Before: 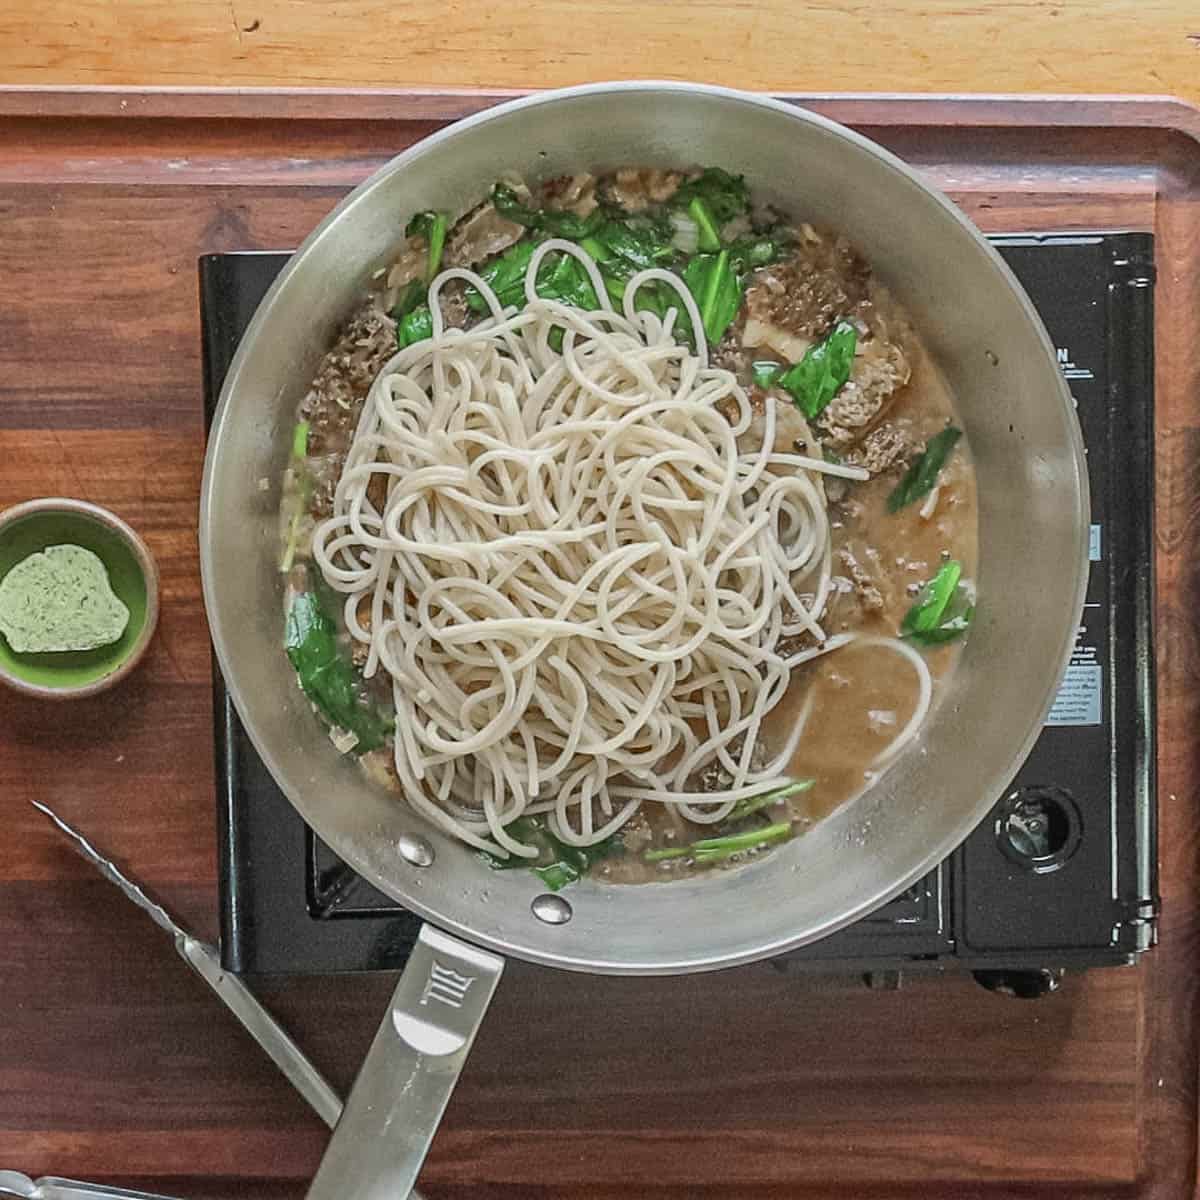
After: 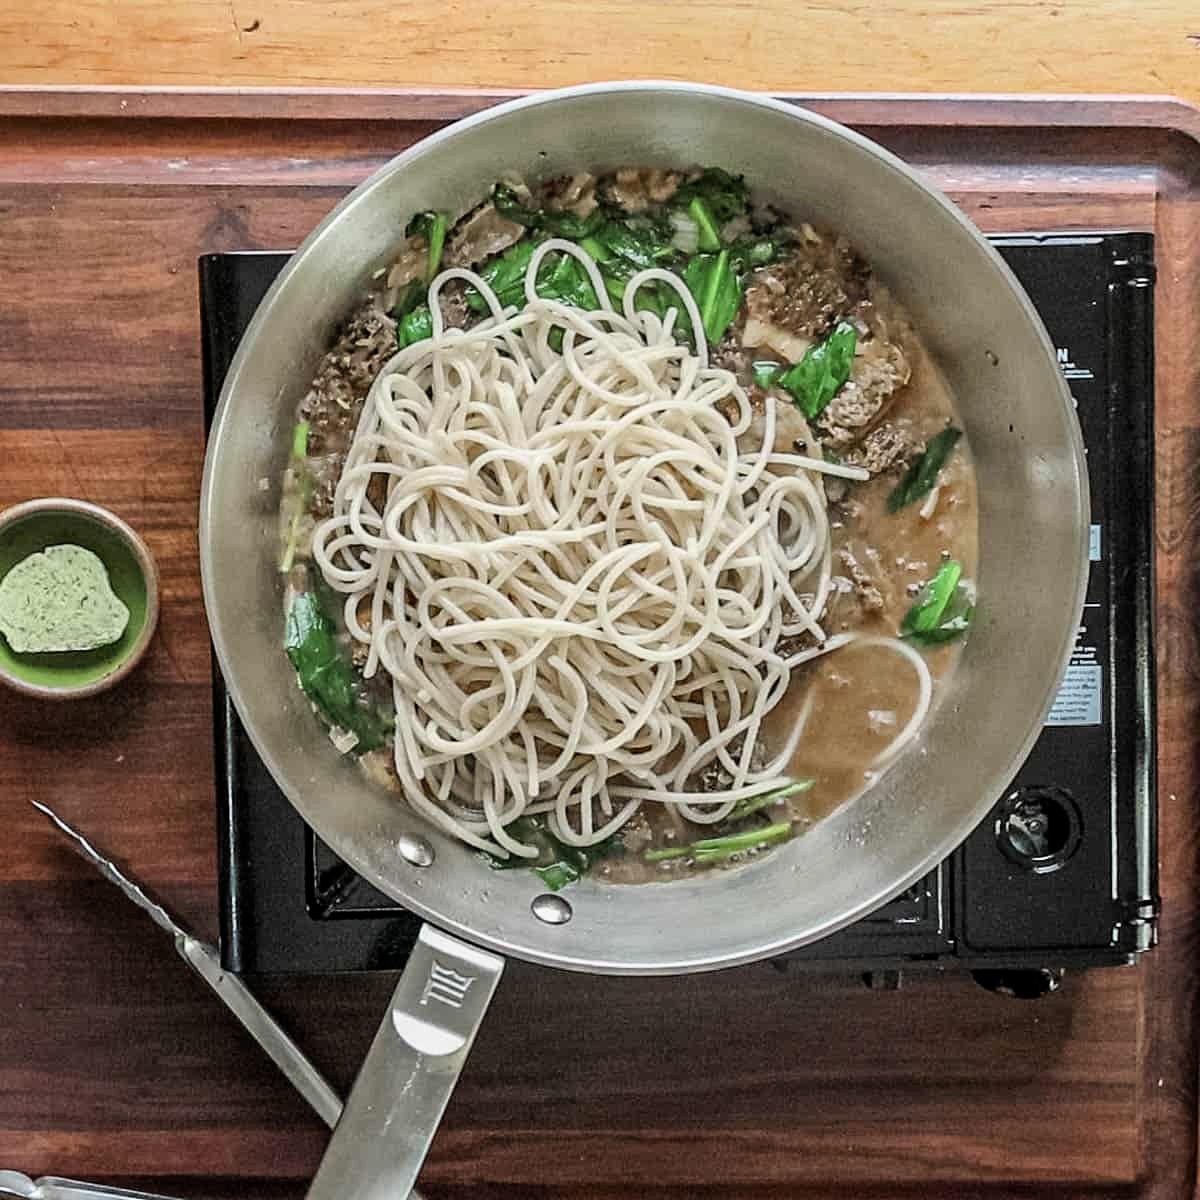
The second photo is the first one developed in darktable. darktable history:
filmic rgb: black relative exposure -8.68 EV, white relative exposure 2.69 EV, threshold 2.94 EV, target black luminance 0%, target white luminance 99.881%, hardness 6.26, latitude 75.42%, contrast 1.315, highlights saturation mix -6.38%, iterations of high-quality reconstruction 10, enable highlight reconstruction true
